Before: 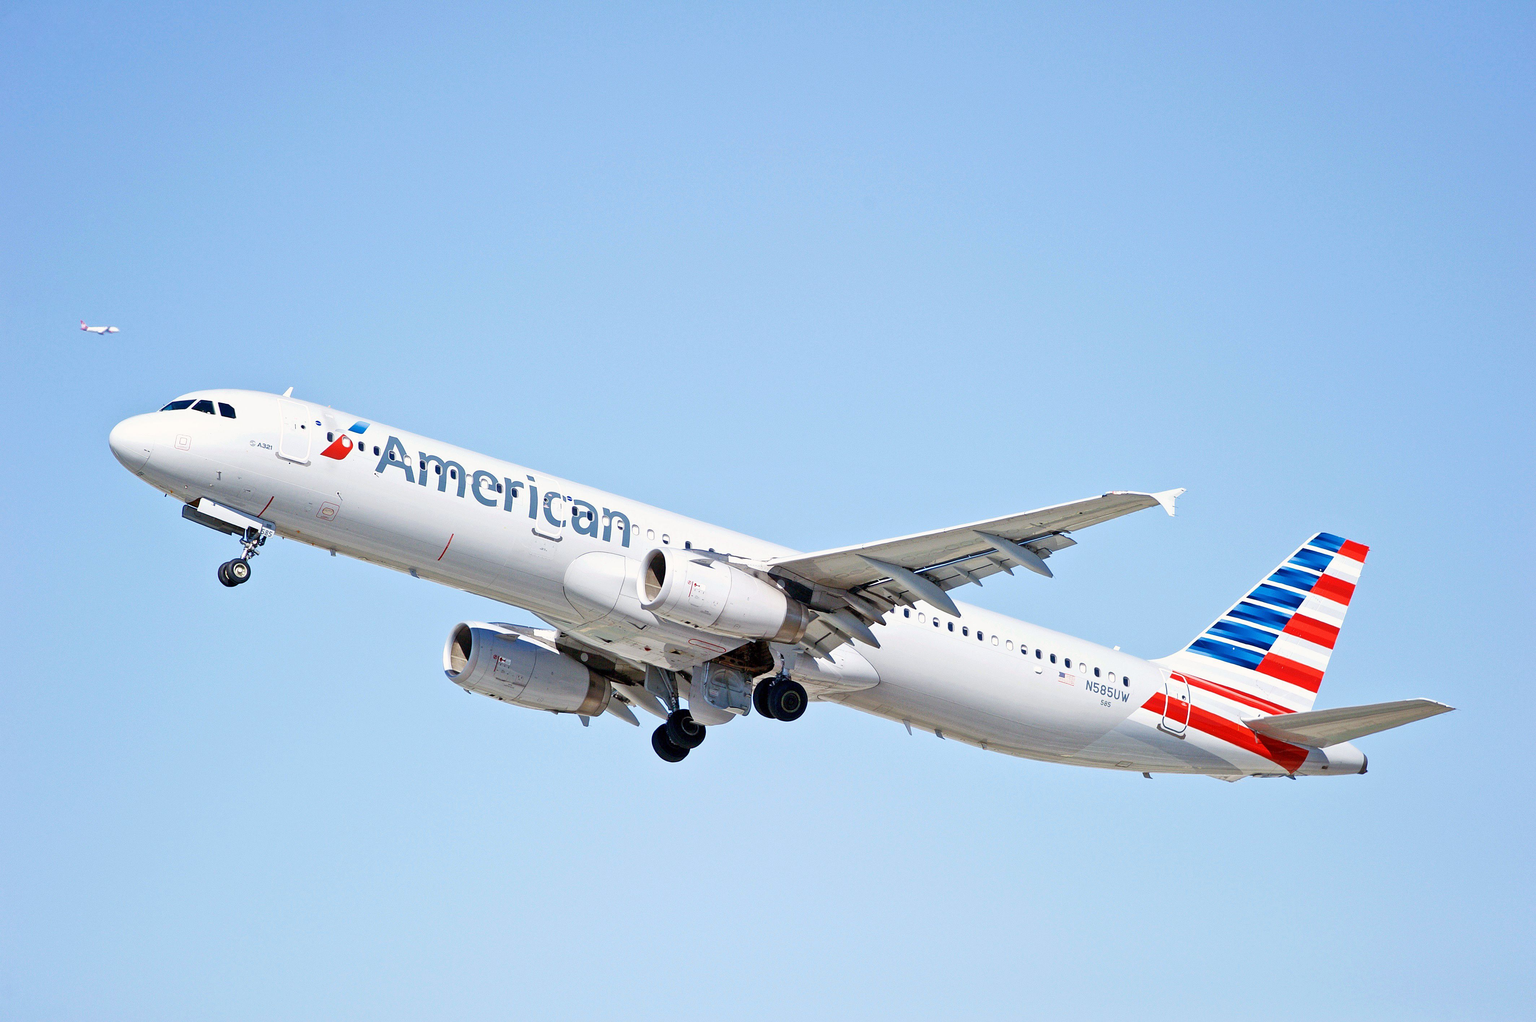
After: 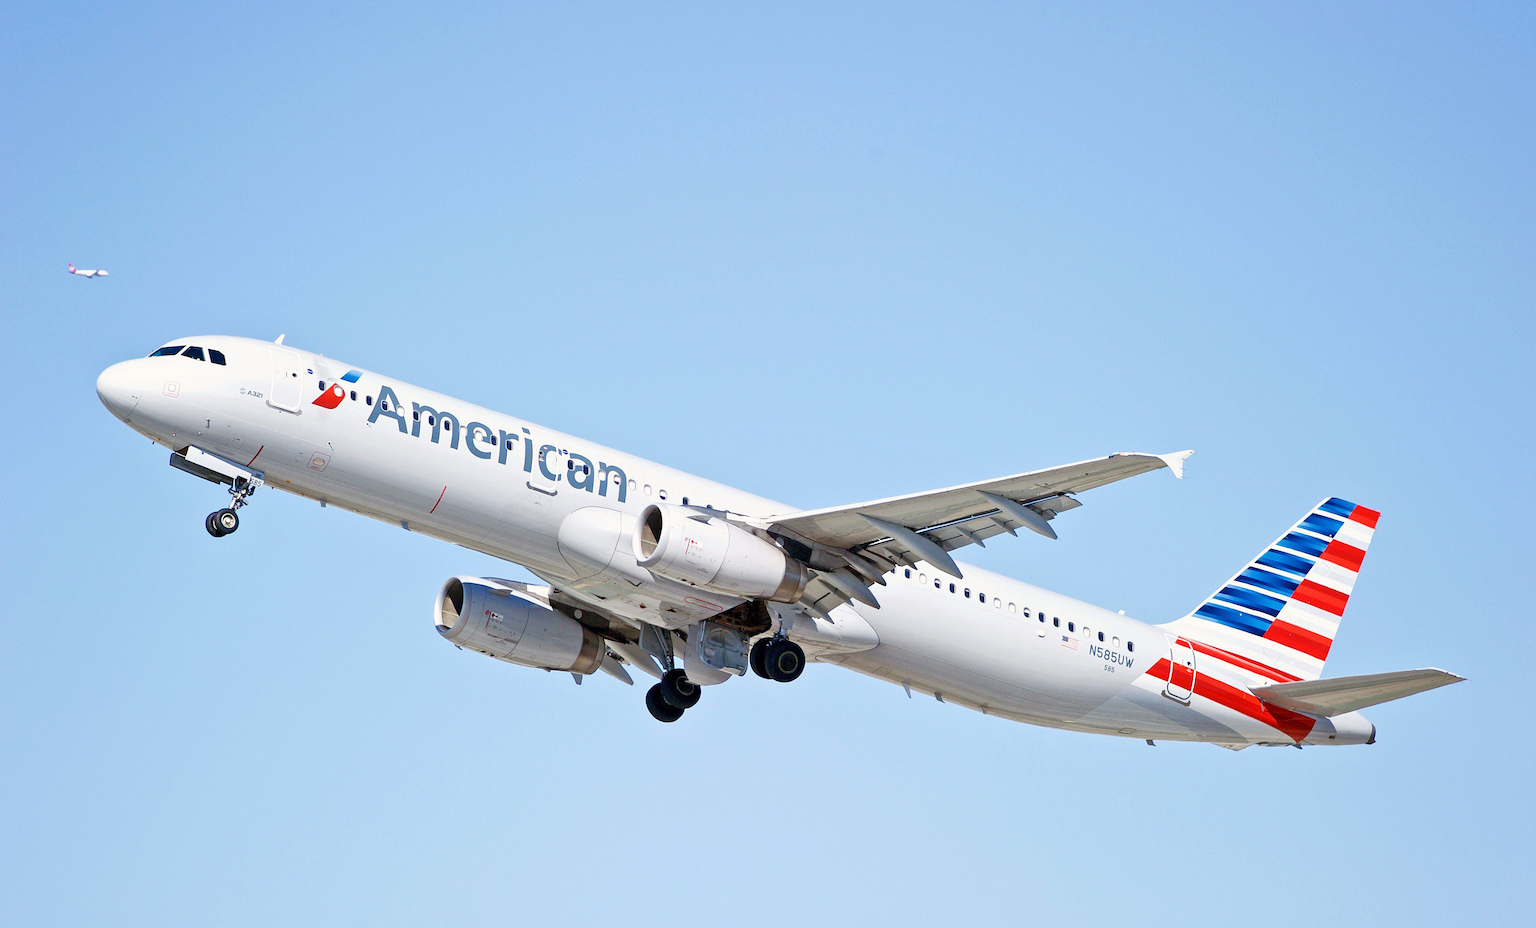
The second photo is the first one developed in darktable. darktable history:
rotate and perspective: rotation 0.8°, automatic cropping off
crop: left 1.507%, top 6.147%, right 1.379%, bottom 6.637%
